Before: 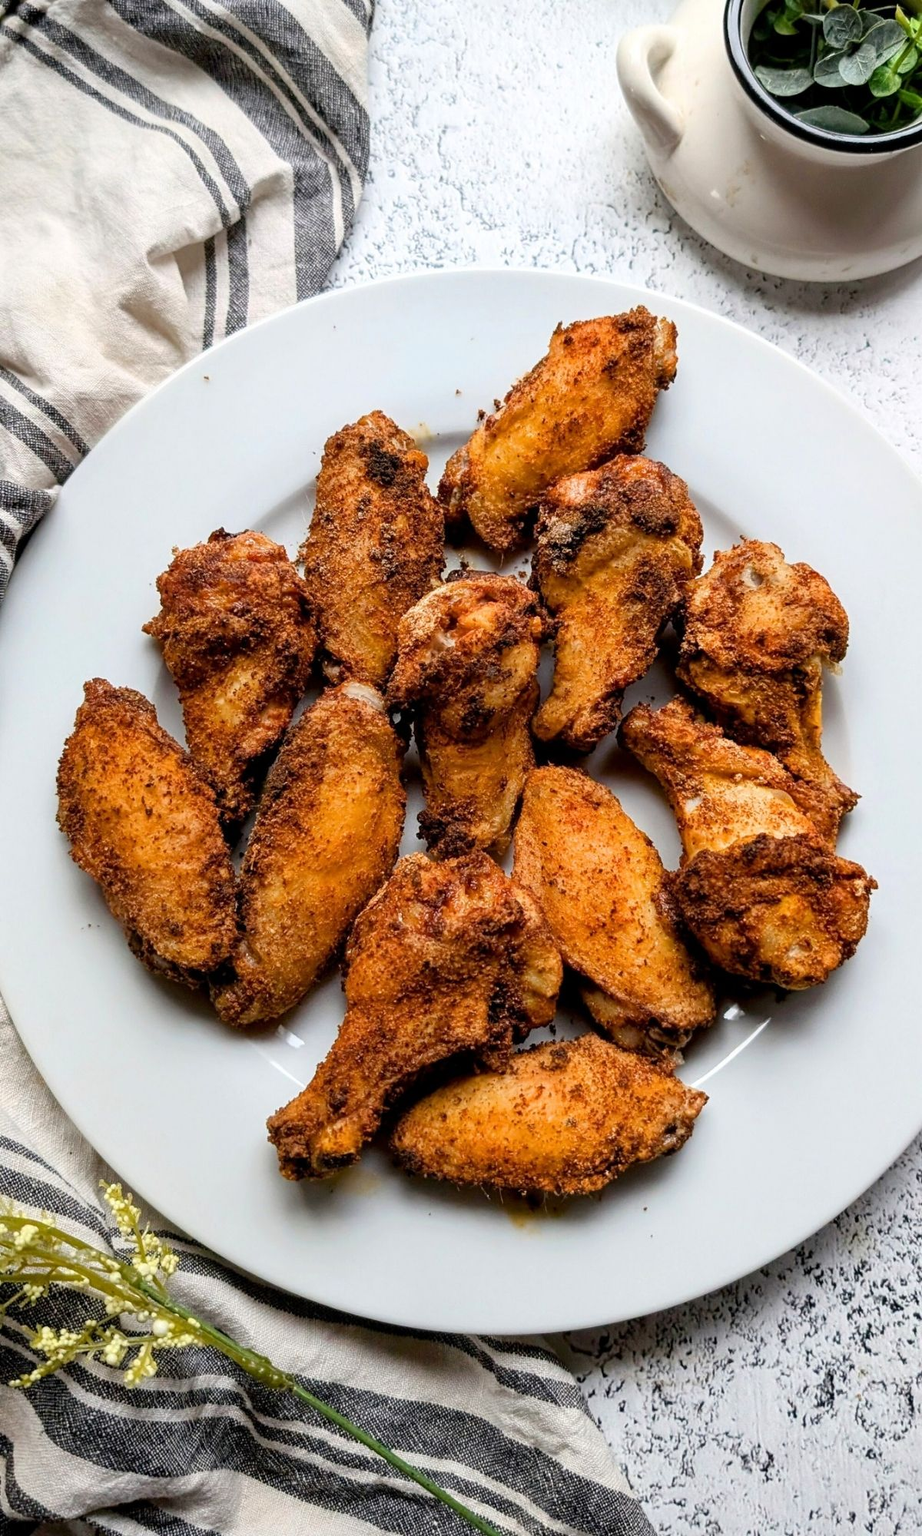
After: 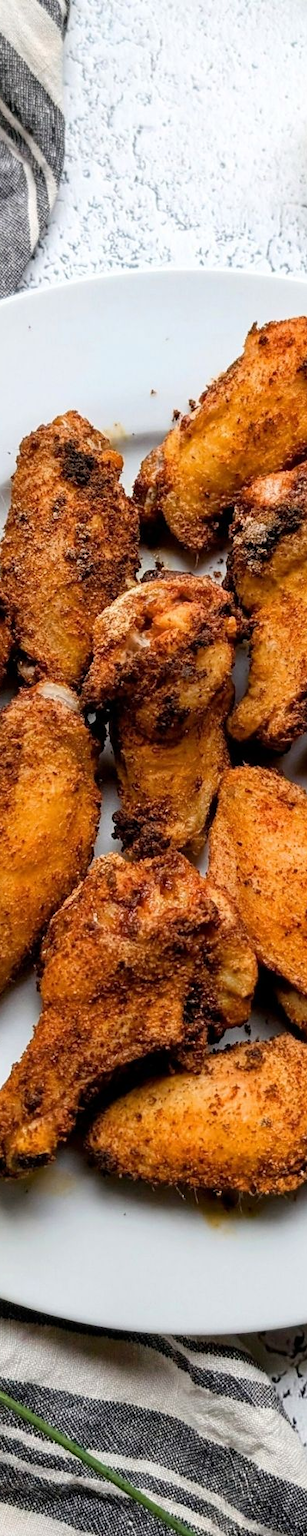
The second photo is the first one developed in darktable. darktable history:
crop: left 33.12%, right 33.531%
